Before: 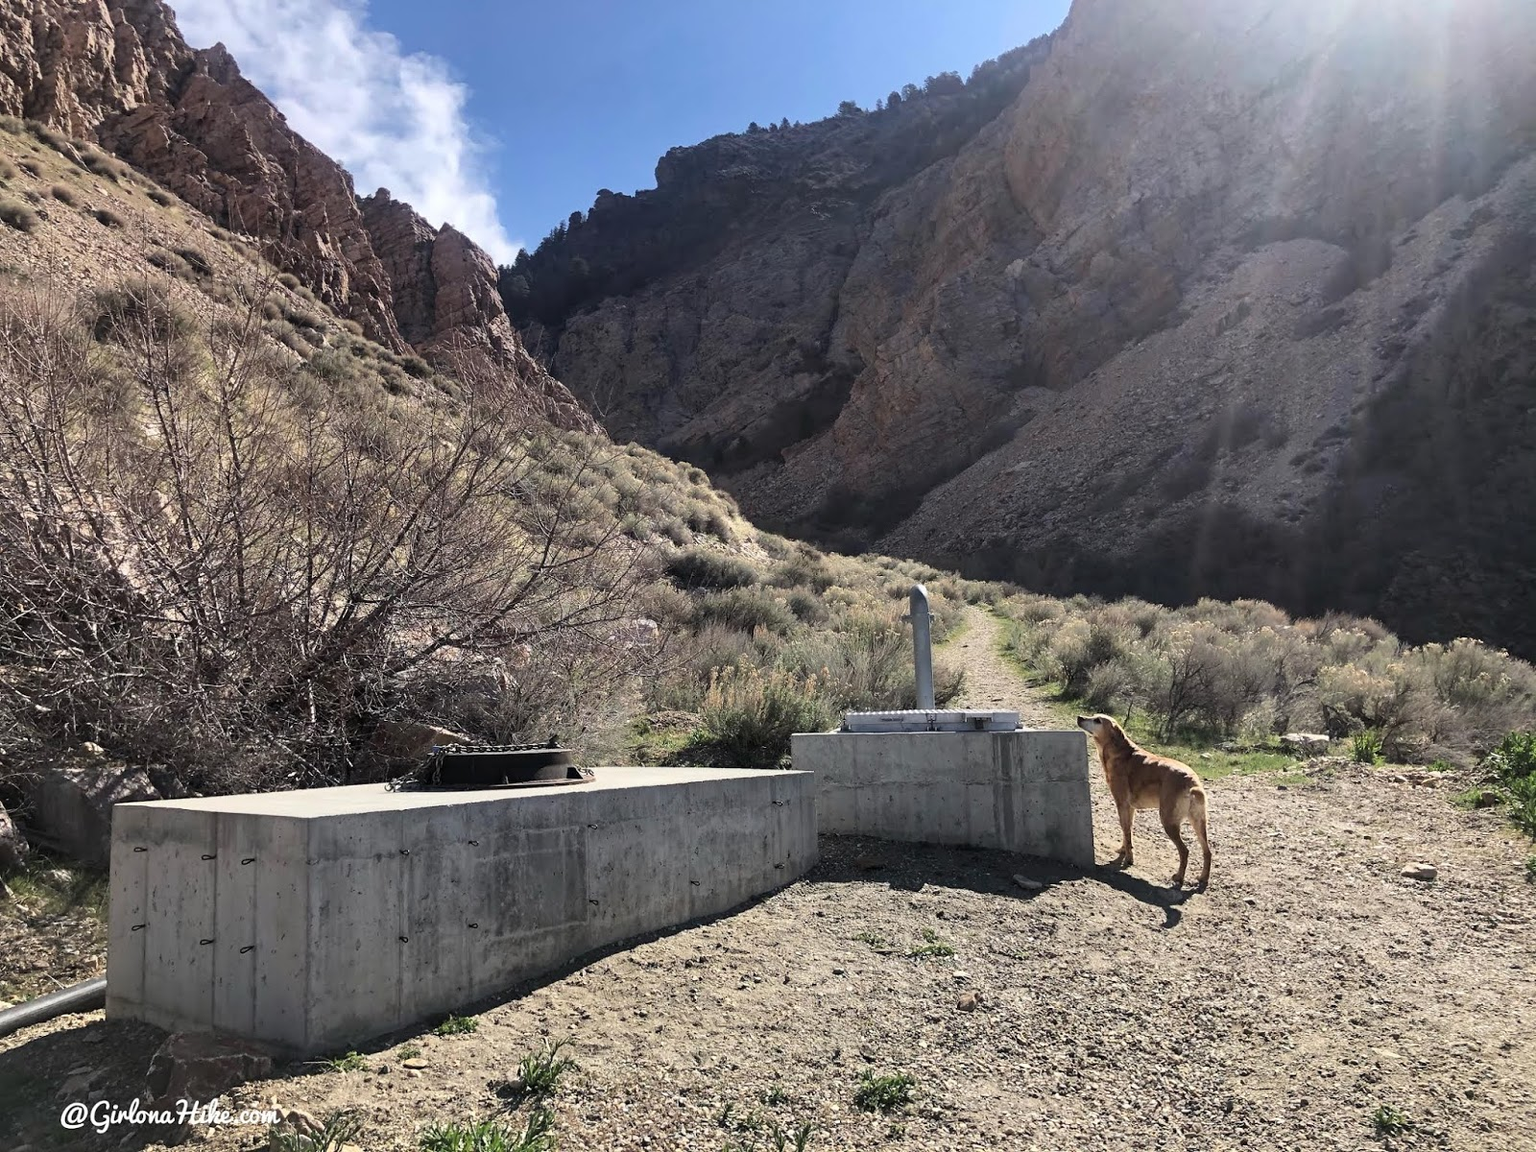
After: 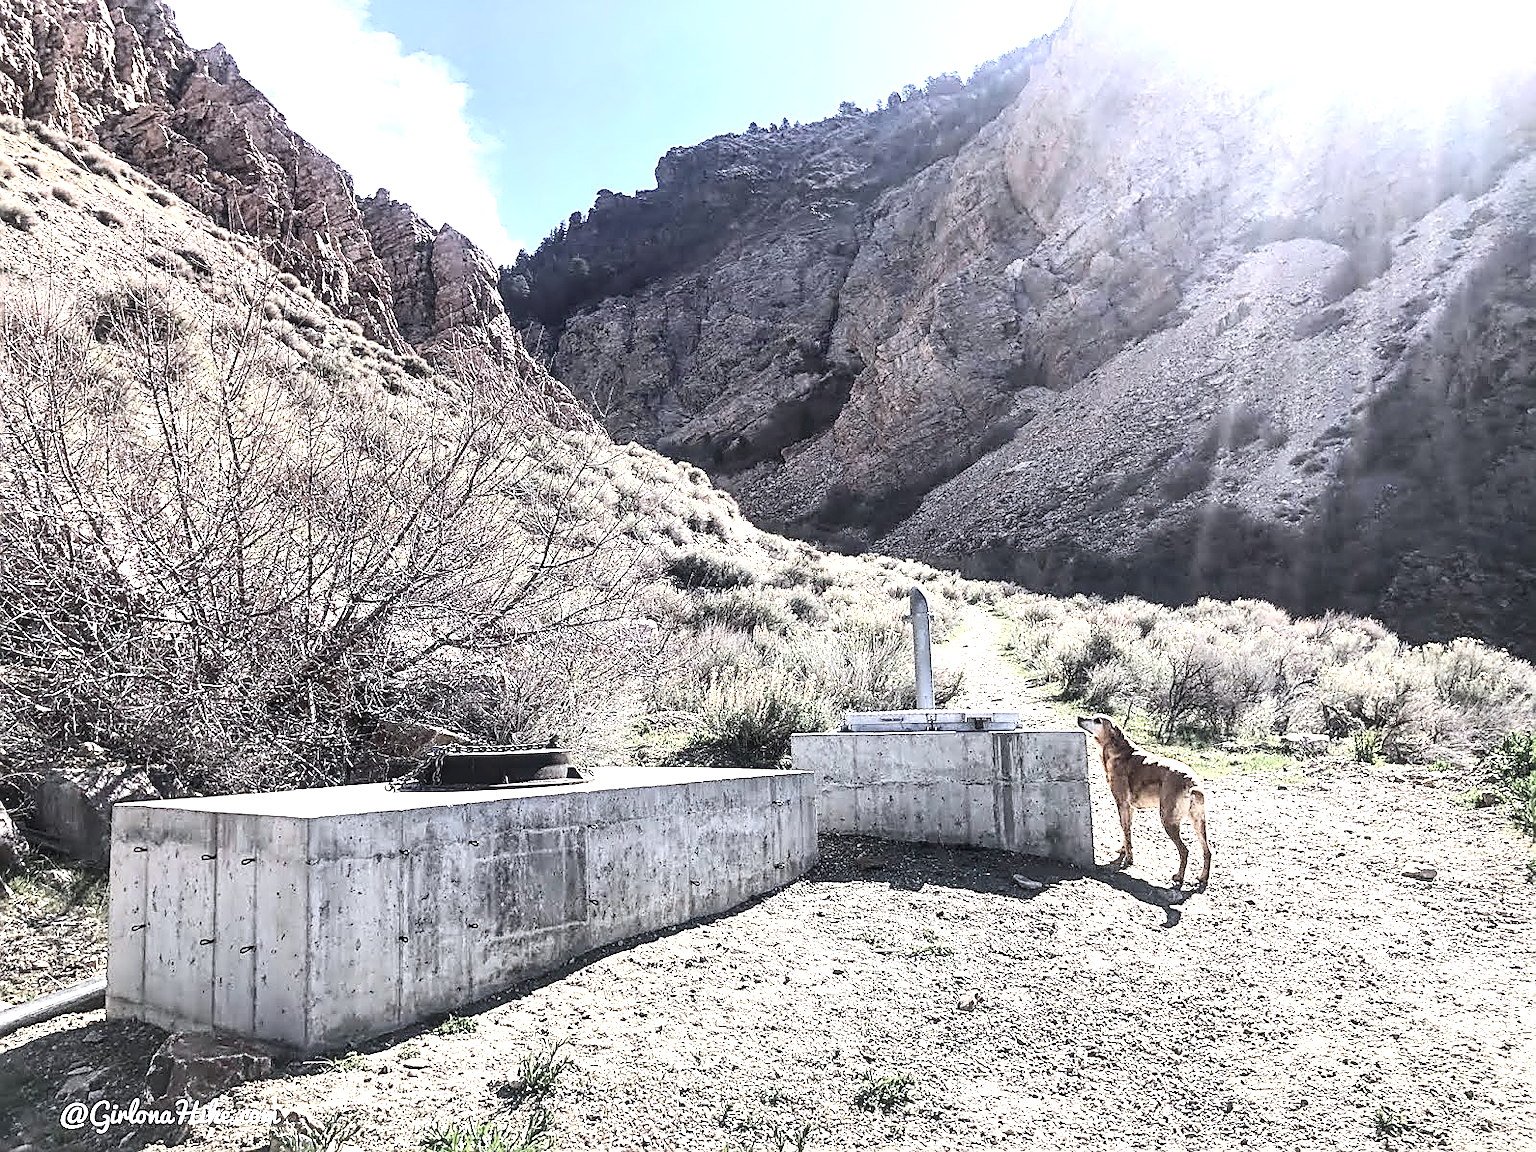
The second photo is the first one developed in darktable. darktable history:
exposure: black level correction 0, exposure 1.595 EV, compensate highlight preservation false
local contrast: on, module defaults
sharpen: radius 1.353, amount 1.249, threshold 0.755
contrast brightness saturation: contrast 0.249, saturation -0.311
color calibration: illuminant as shot in camera, x 0.358, y 0.373, temperature 4628.91 K
